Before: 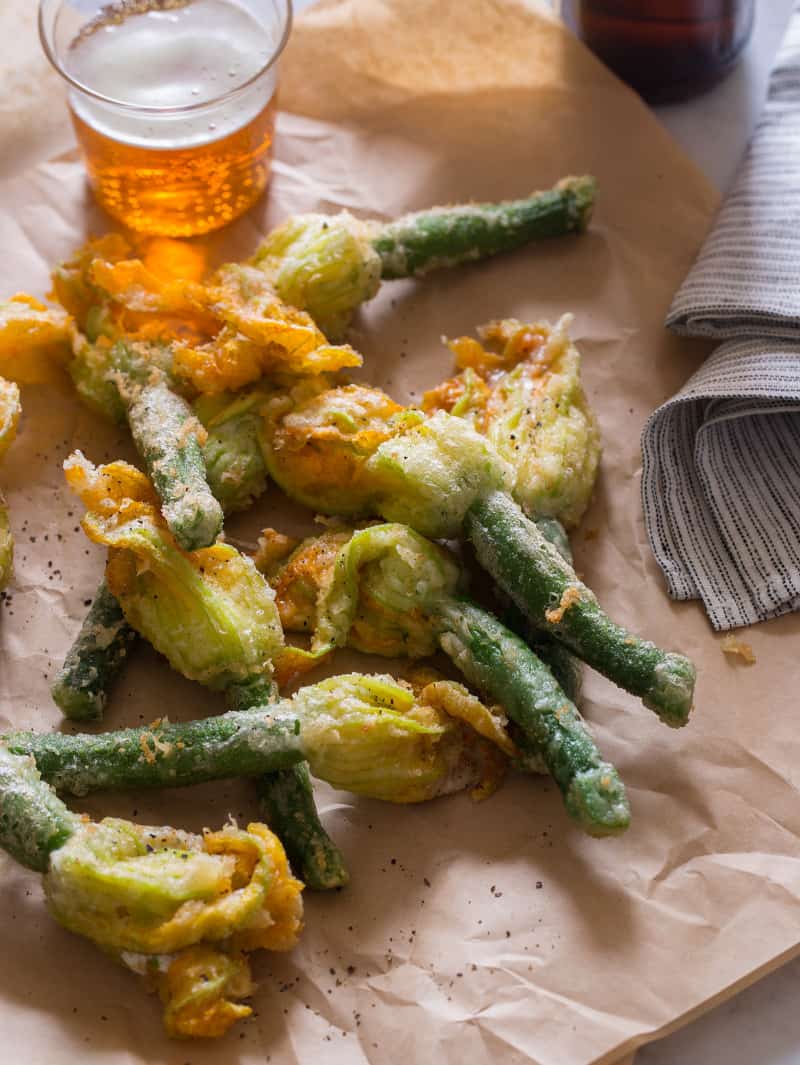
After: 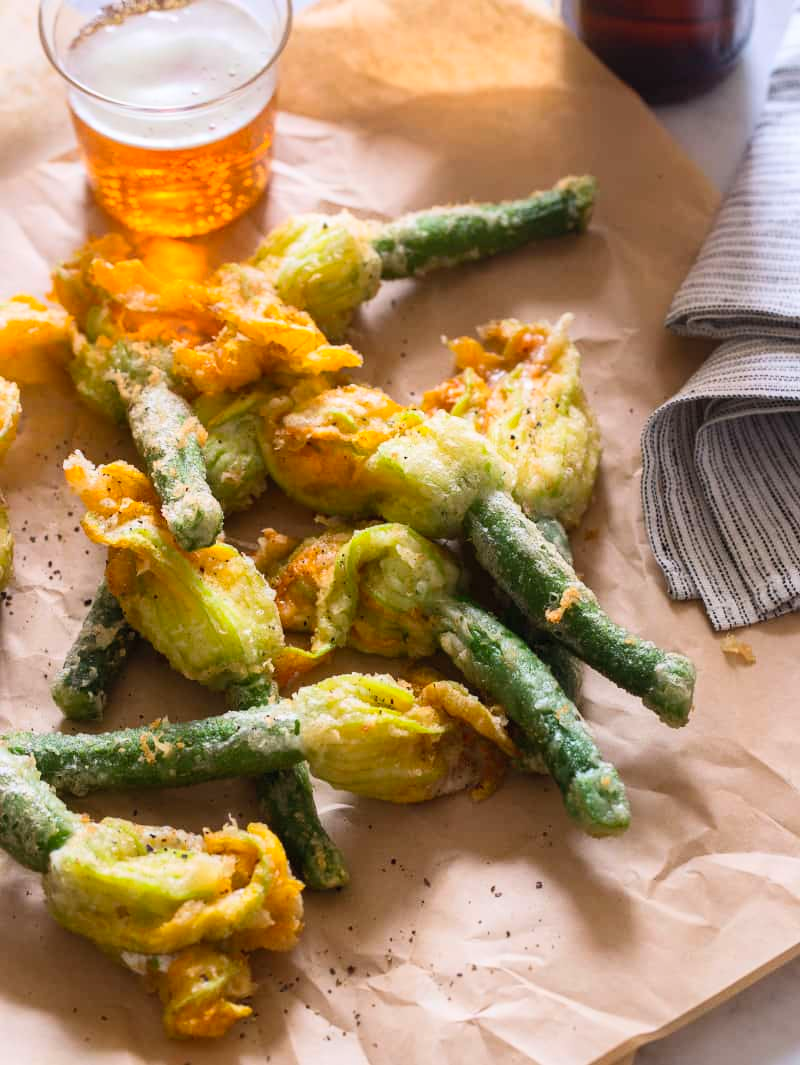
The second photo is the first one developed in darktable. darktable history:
contrast brightness saturation: contrast 0.201, brightness 0.165, saturation 0.227
